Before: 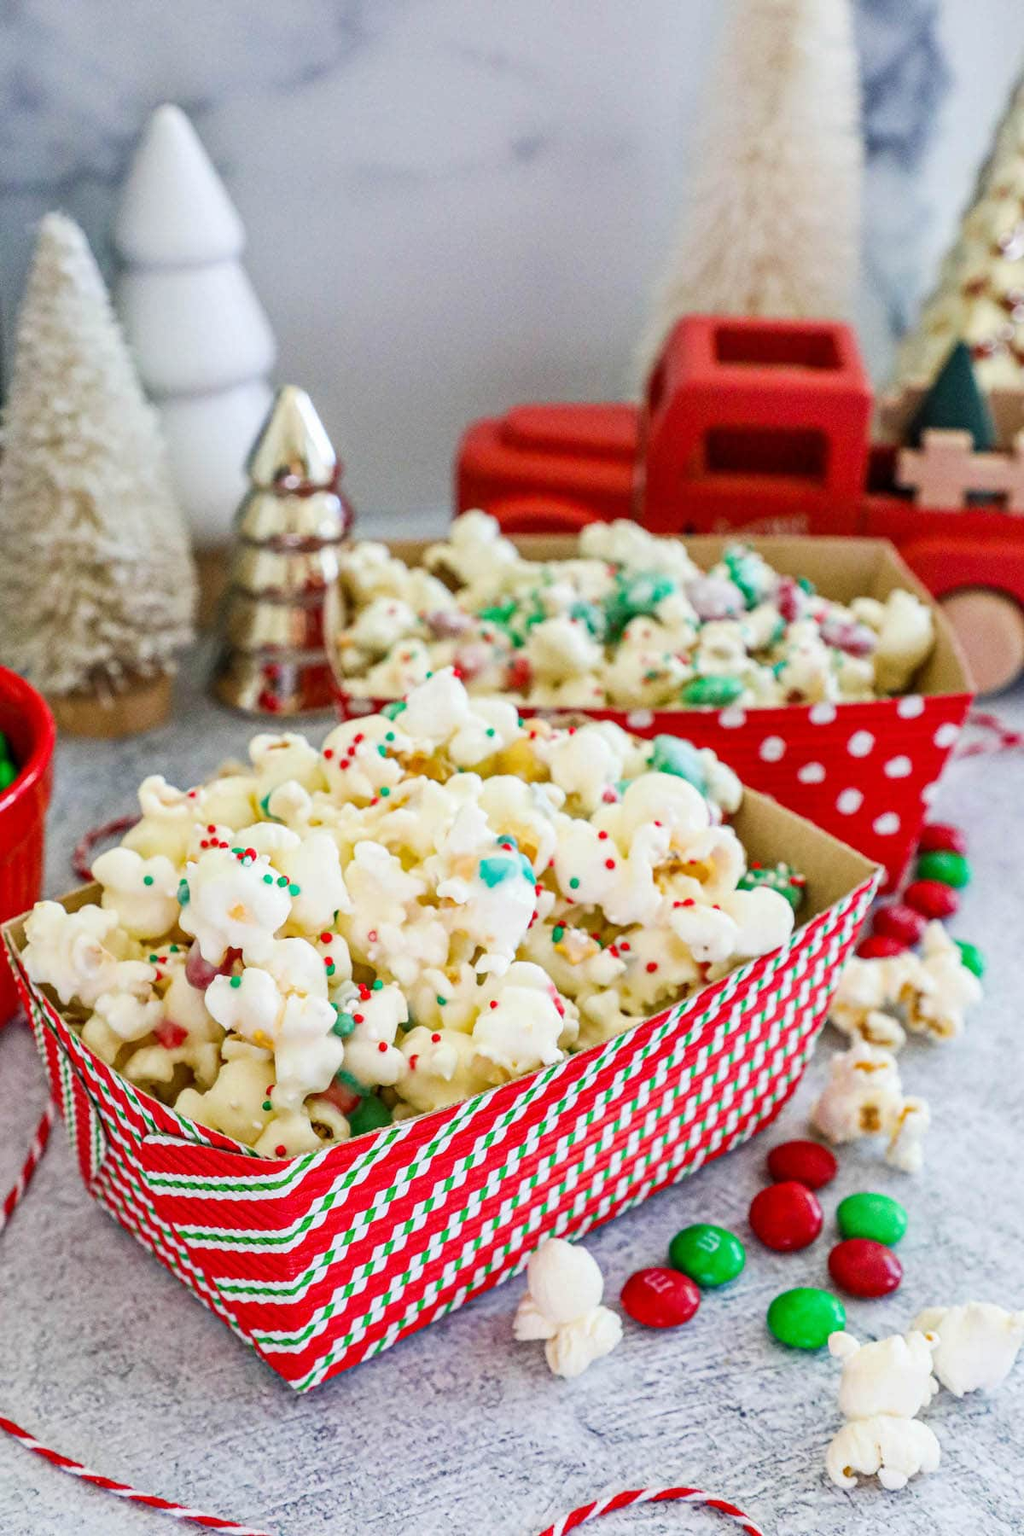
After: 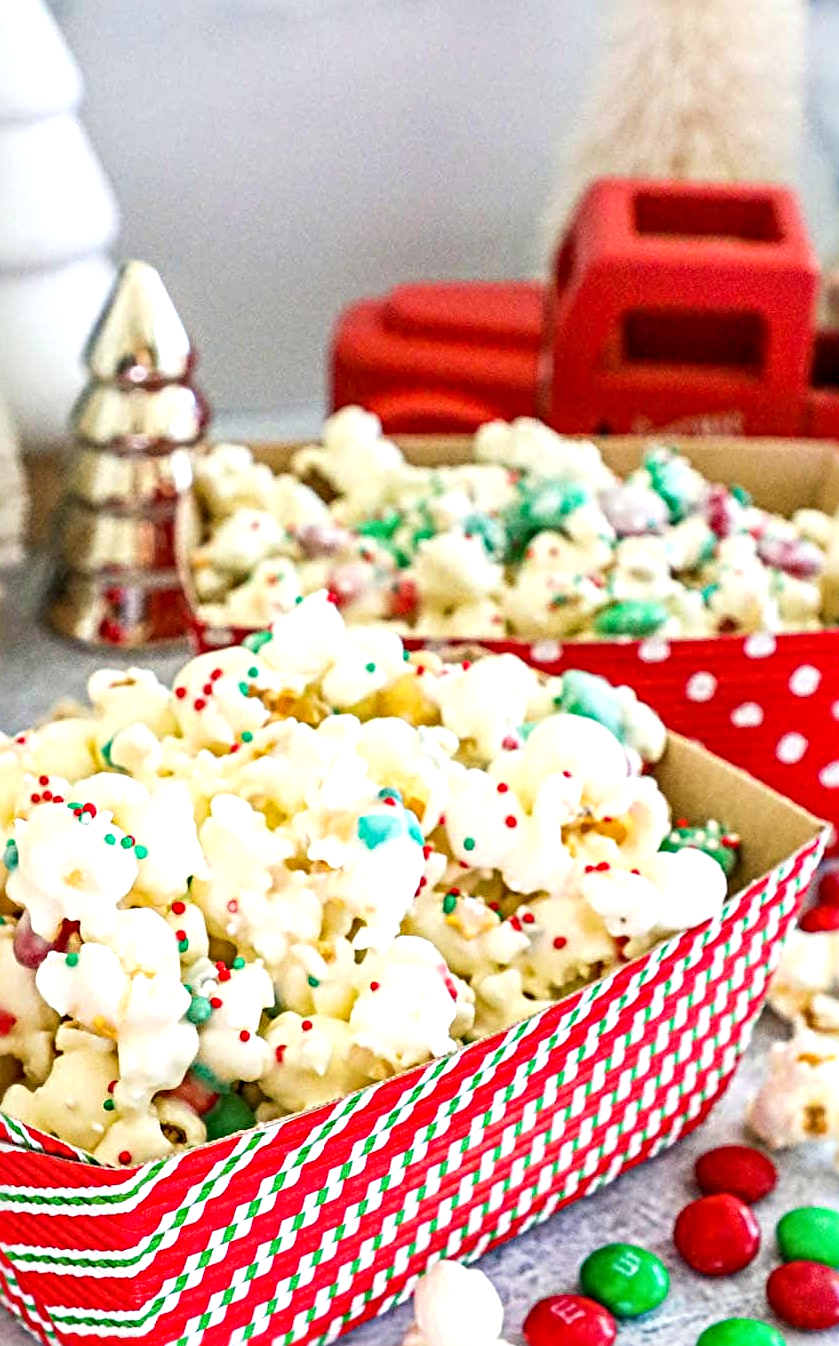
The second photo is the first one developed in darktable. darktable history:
sharpen: radius 4.883
exposure: black level correction 0.001, exposure 0.5 EV, compensate exposure bias true, compensate highlight preservation false
white balance: red 1.009, blue 0.985
crop and rotate: left 17.046%, top 10.659%, right 12.989%, bottom 14.553%
